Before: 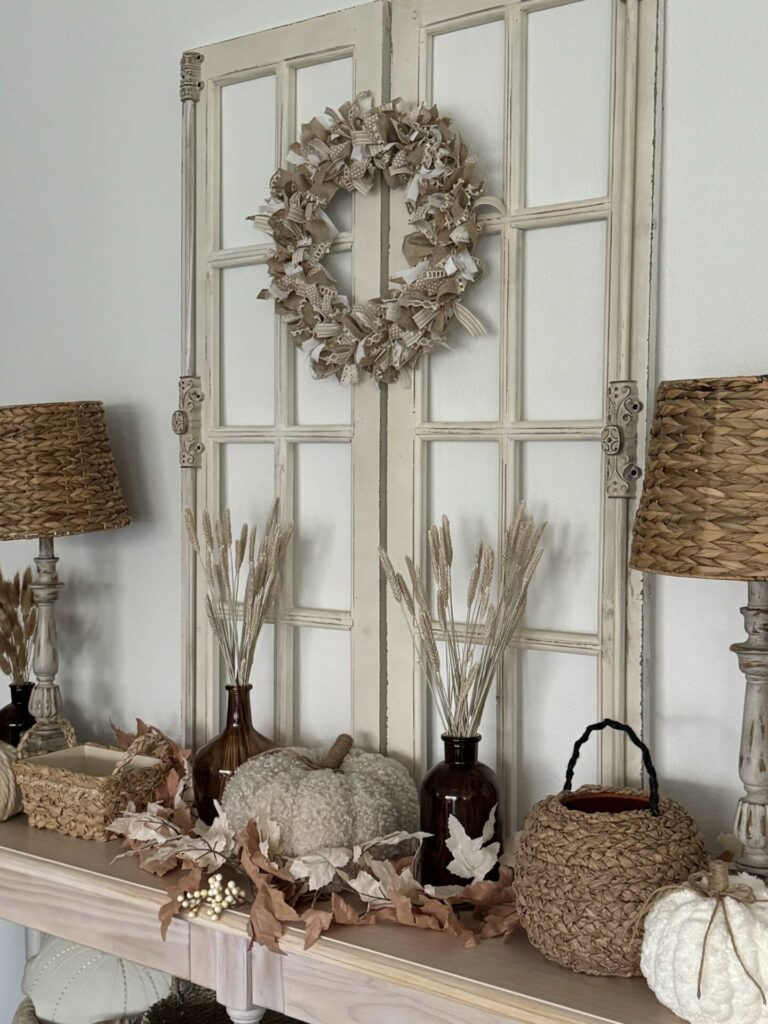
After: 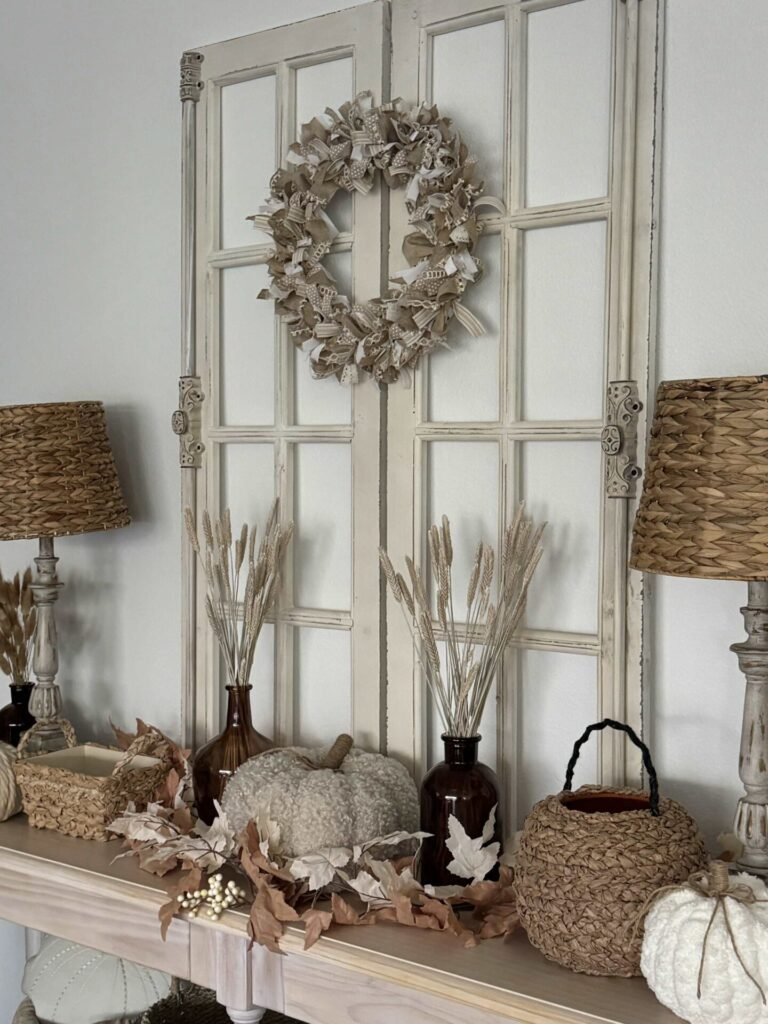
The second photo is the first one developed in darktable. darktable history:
vignetting: brightness -0.165, center (-0.028, 0.233)
